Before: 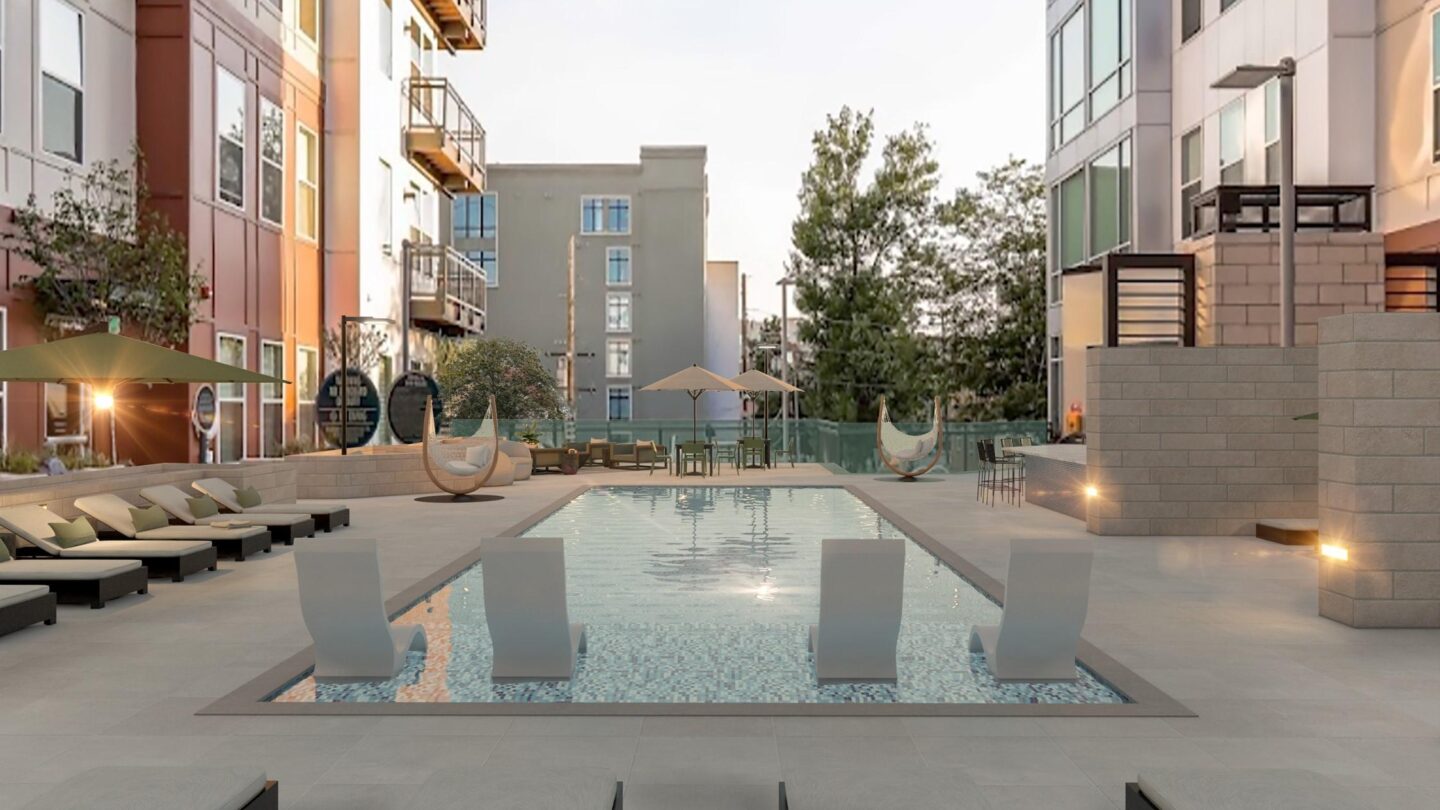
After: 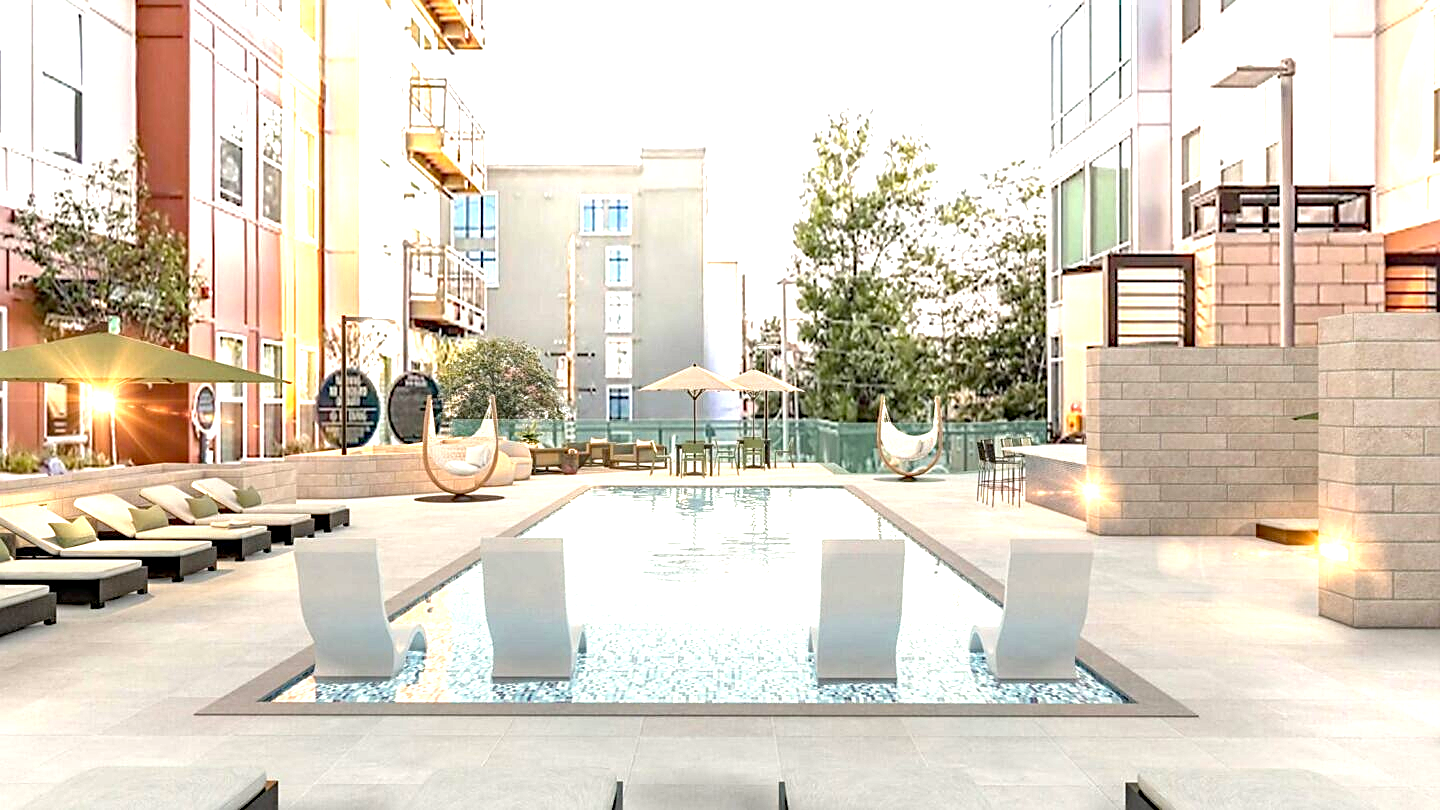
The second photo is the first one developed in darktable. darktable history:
sharpen: on, module defaults
haze removal: compatibility mode true, adaptive false
local contrast: on, module defaults
exposure: black level correction 0.001, exposure 1.719 EV, compensate exposure bias true, compensate highlight preservation false
